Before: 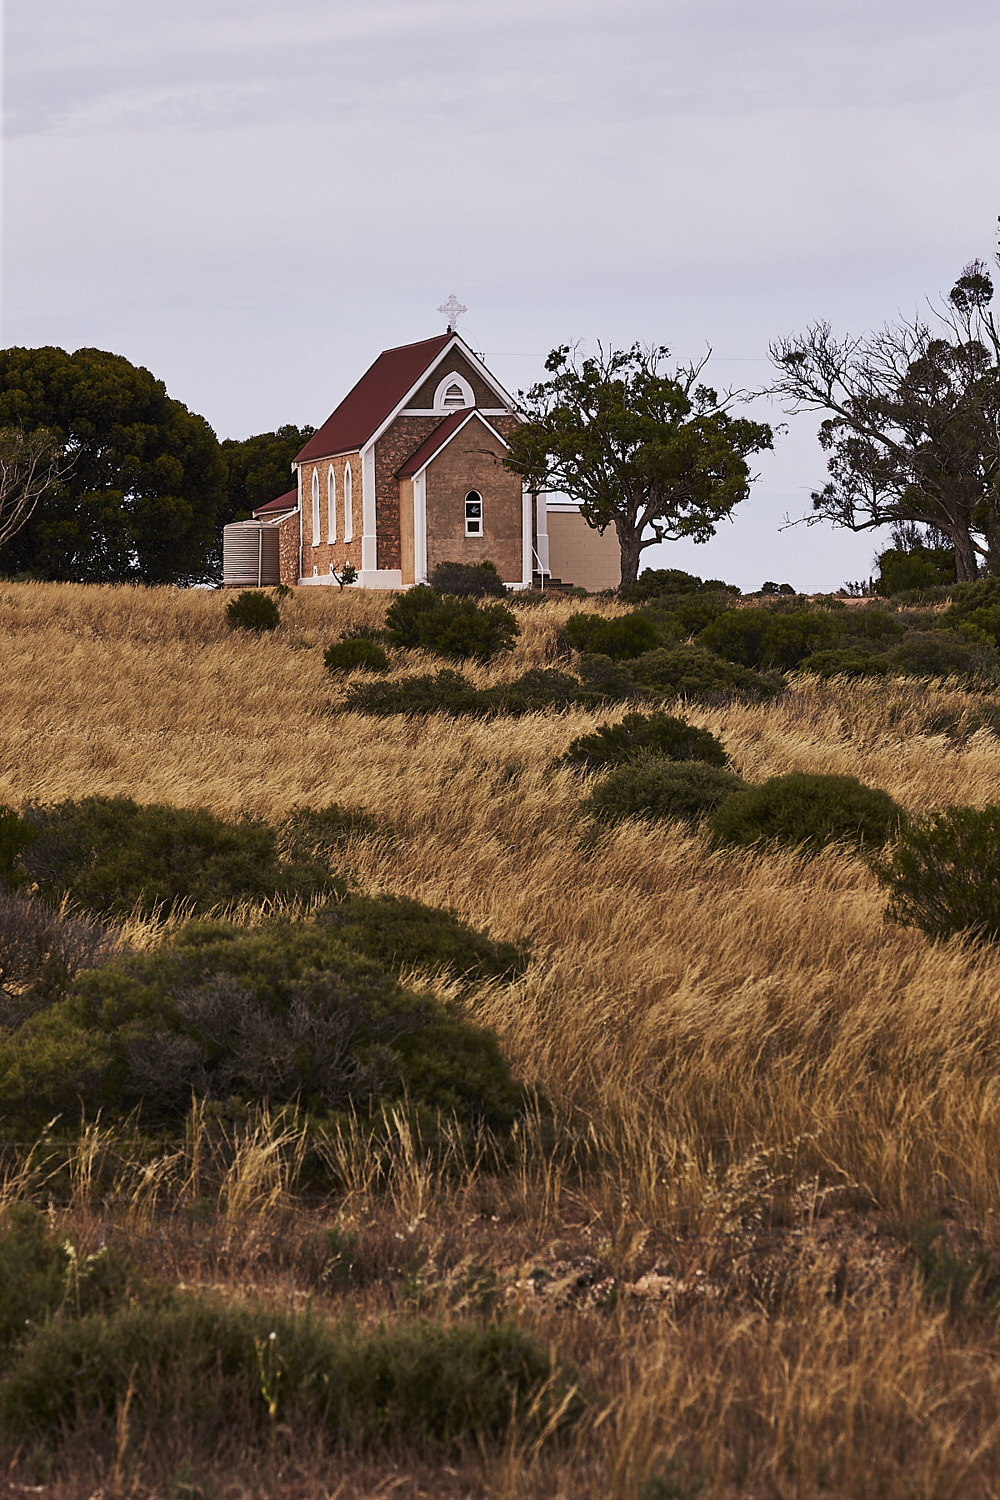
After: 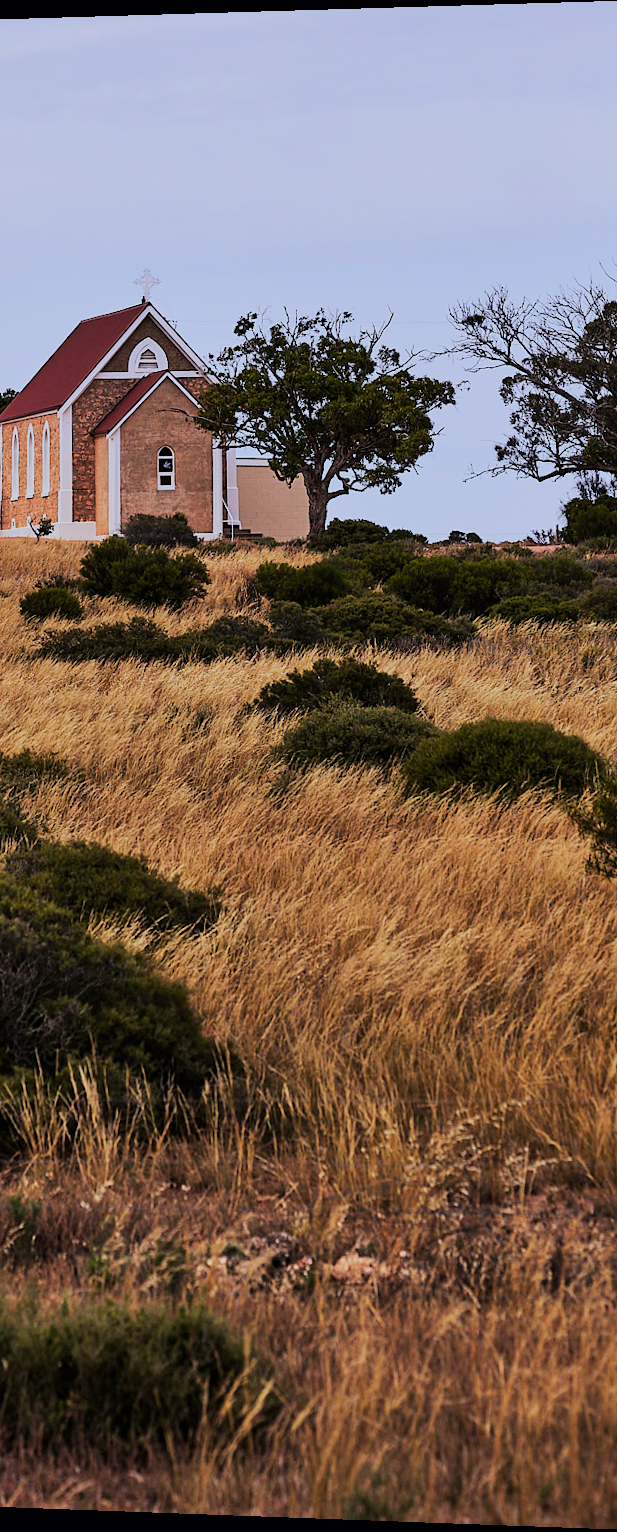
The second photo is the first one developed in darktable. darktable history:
white balance: red 0.954, blue 1.079
crop: left 31.458%, top 0%, right 11.876%
filmic rgb: black relative exposure -8.42 EV, white relative exposure 4.68 EV, hardness 3.82, color science v6 (2022)
contrast brightness saturation: contrast 0.07, brightness 0.08, saturation 0.18
rotate and perspective: rotation 0.128°, lens shift (vertical) -0.181, lens shift (horizontal) -0.044, shear 0.001, automatic cropping off
